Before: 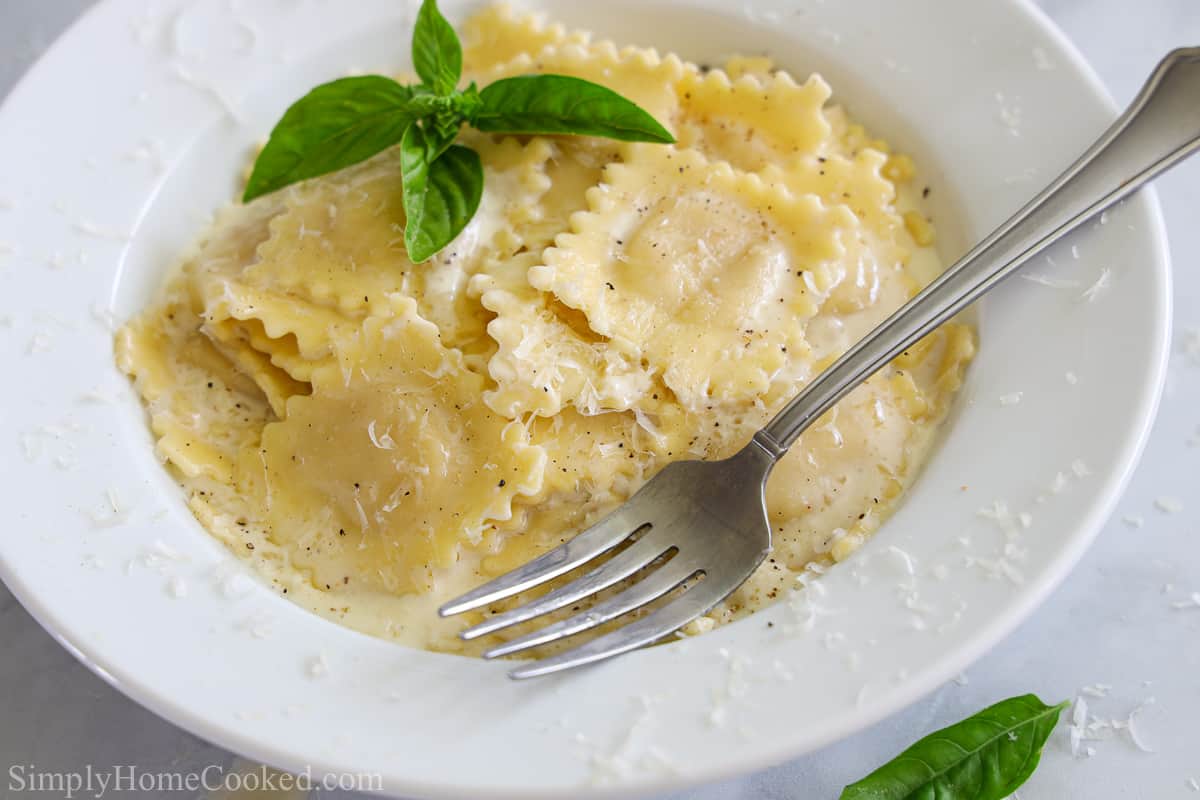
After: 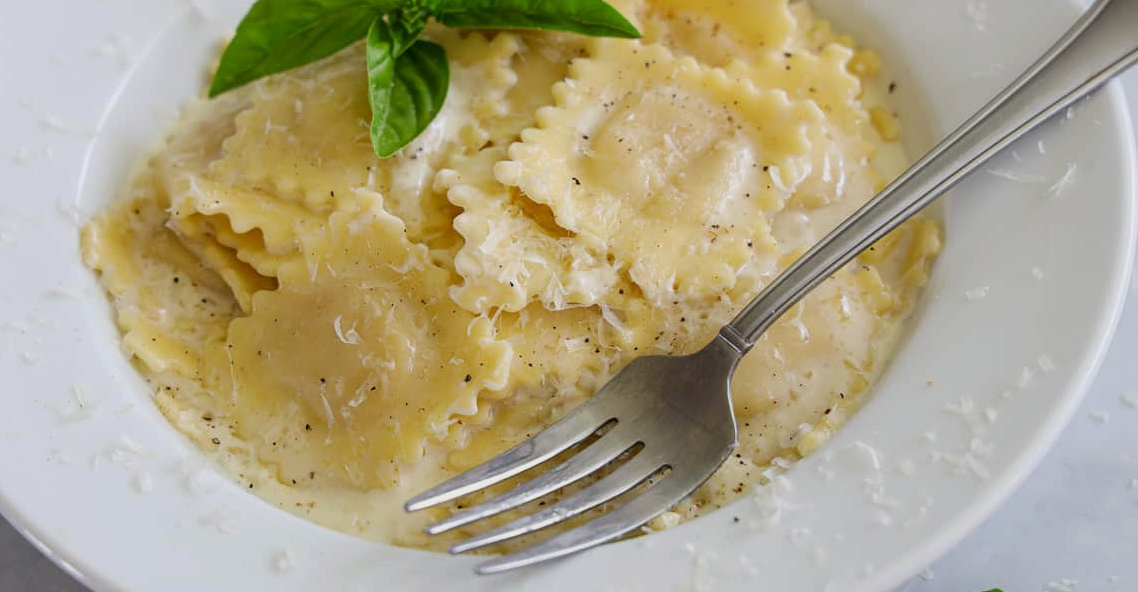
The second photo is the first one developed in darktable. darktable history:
exposure: exposure -0.293 EV, compensate highlight preservation false
crop and rotate: left 2.861%, top 13.289%, right 2.292%, bottom 12.593%
